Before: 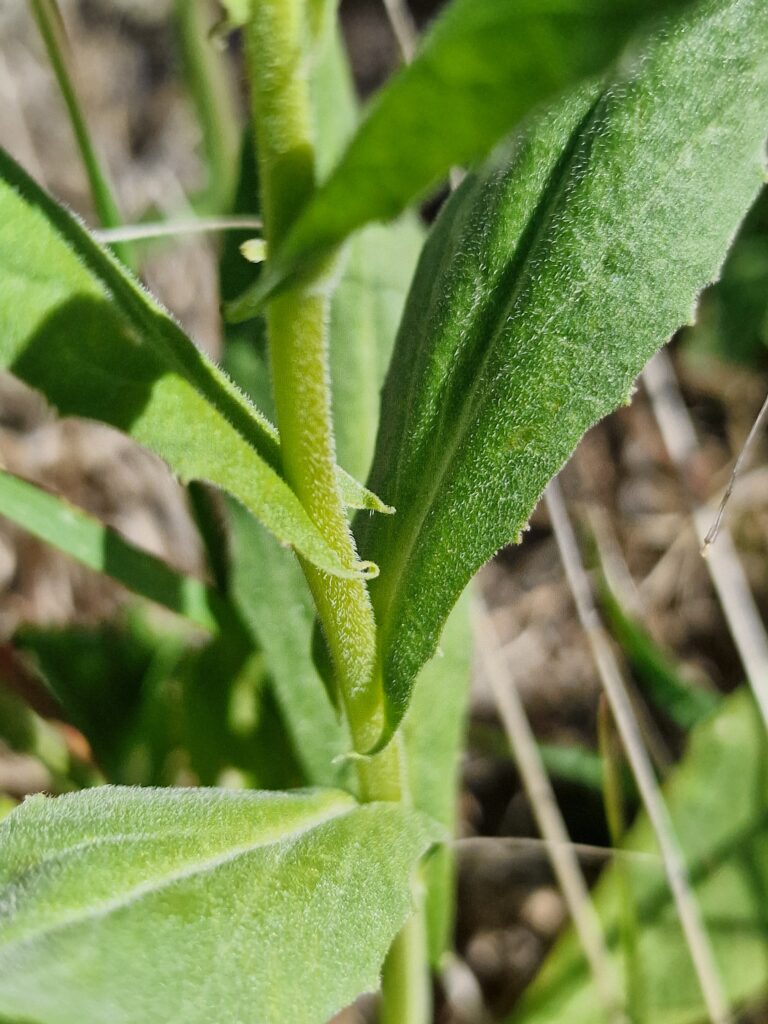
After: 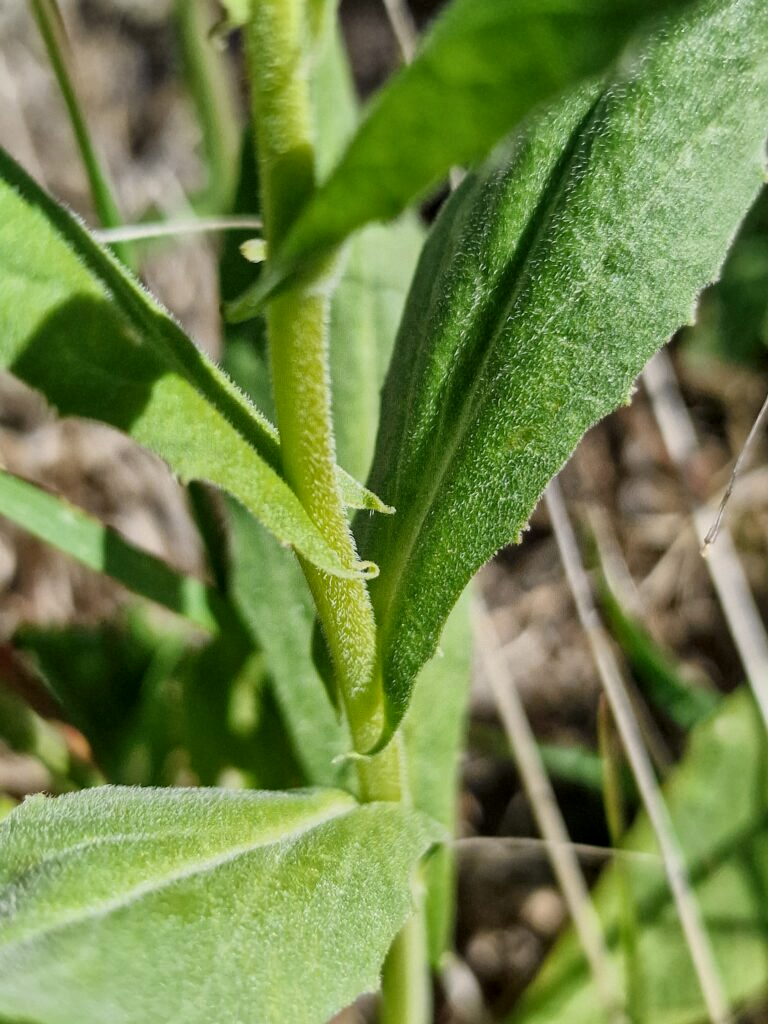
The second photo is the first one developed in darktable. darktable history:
exposure: exposure -0.05 EV
local contrast: on, module defaults
